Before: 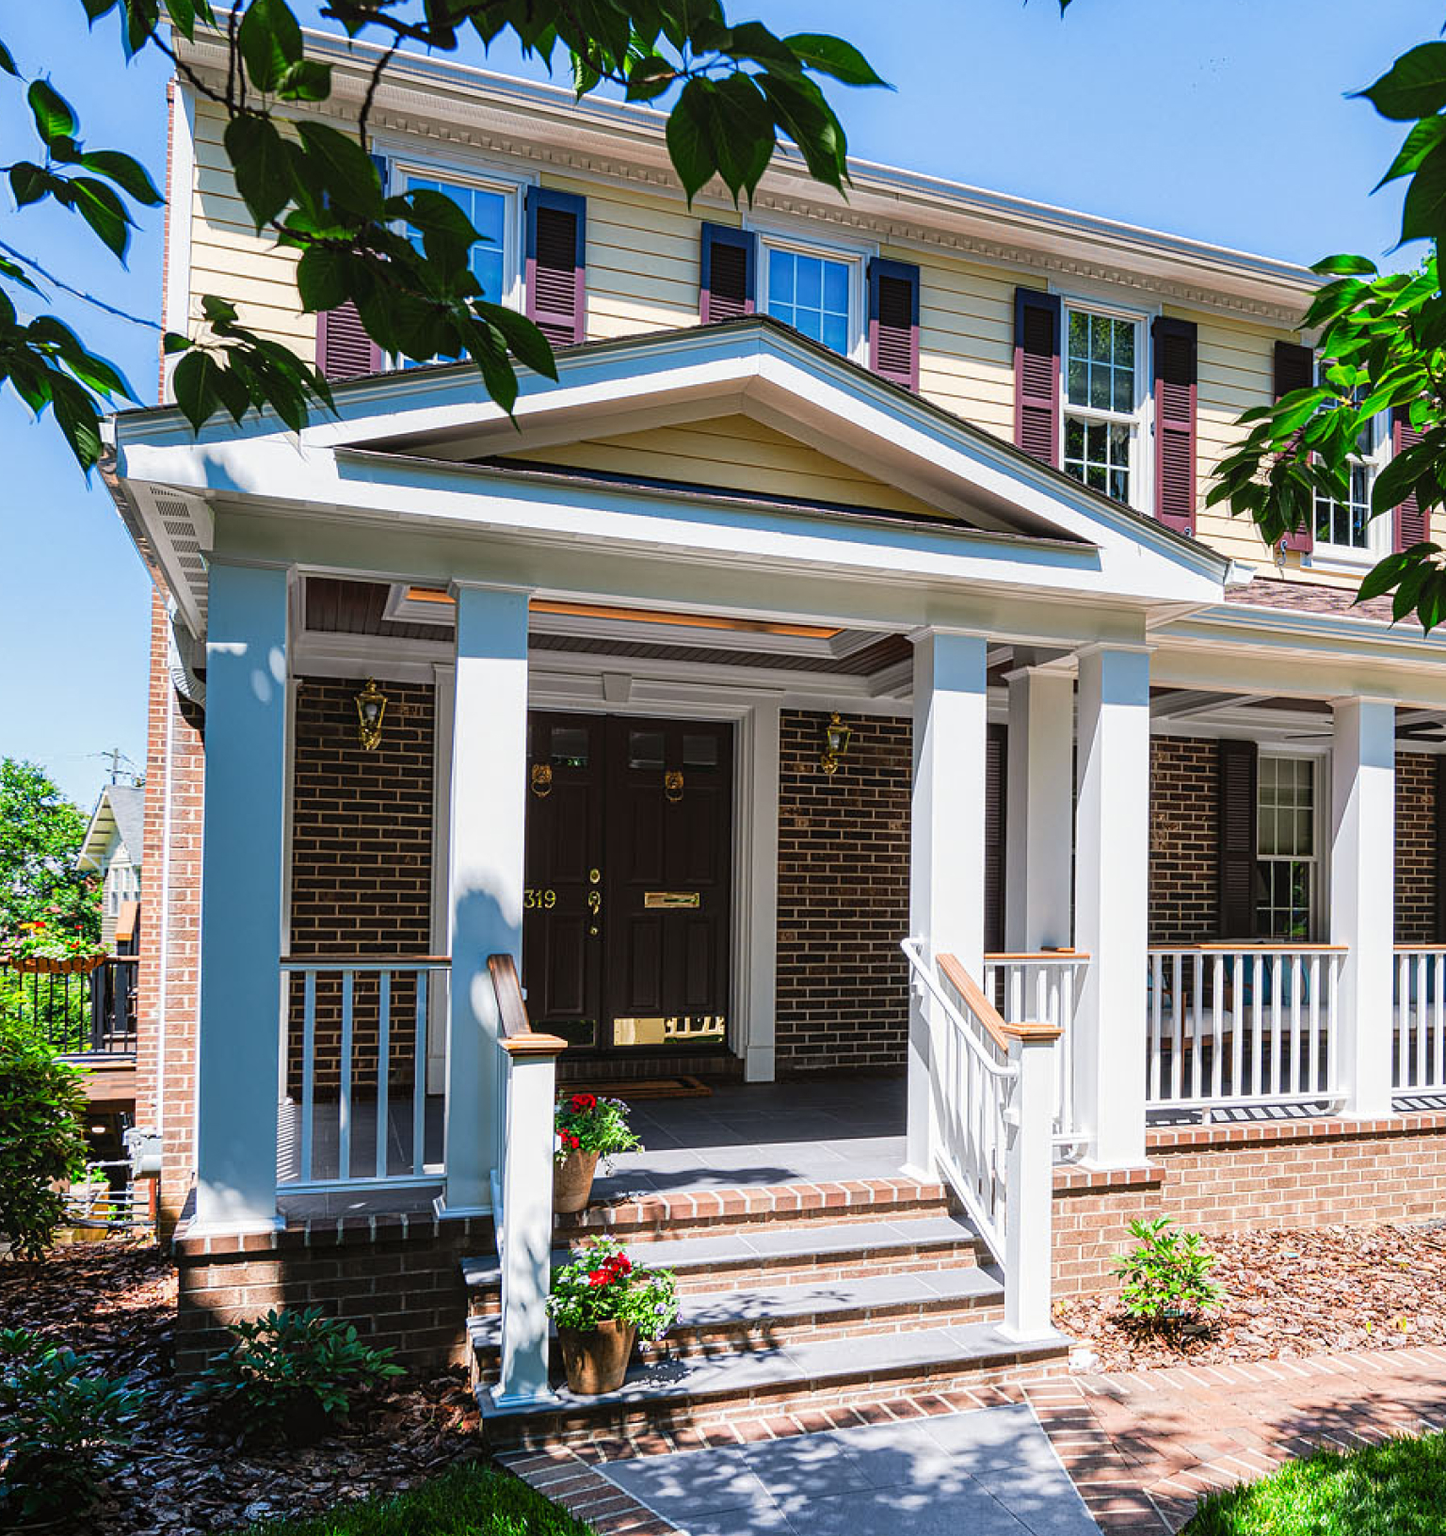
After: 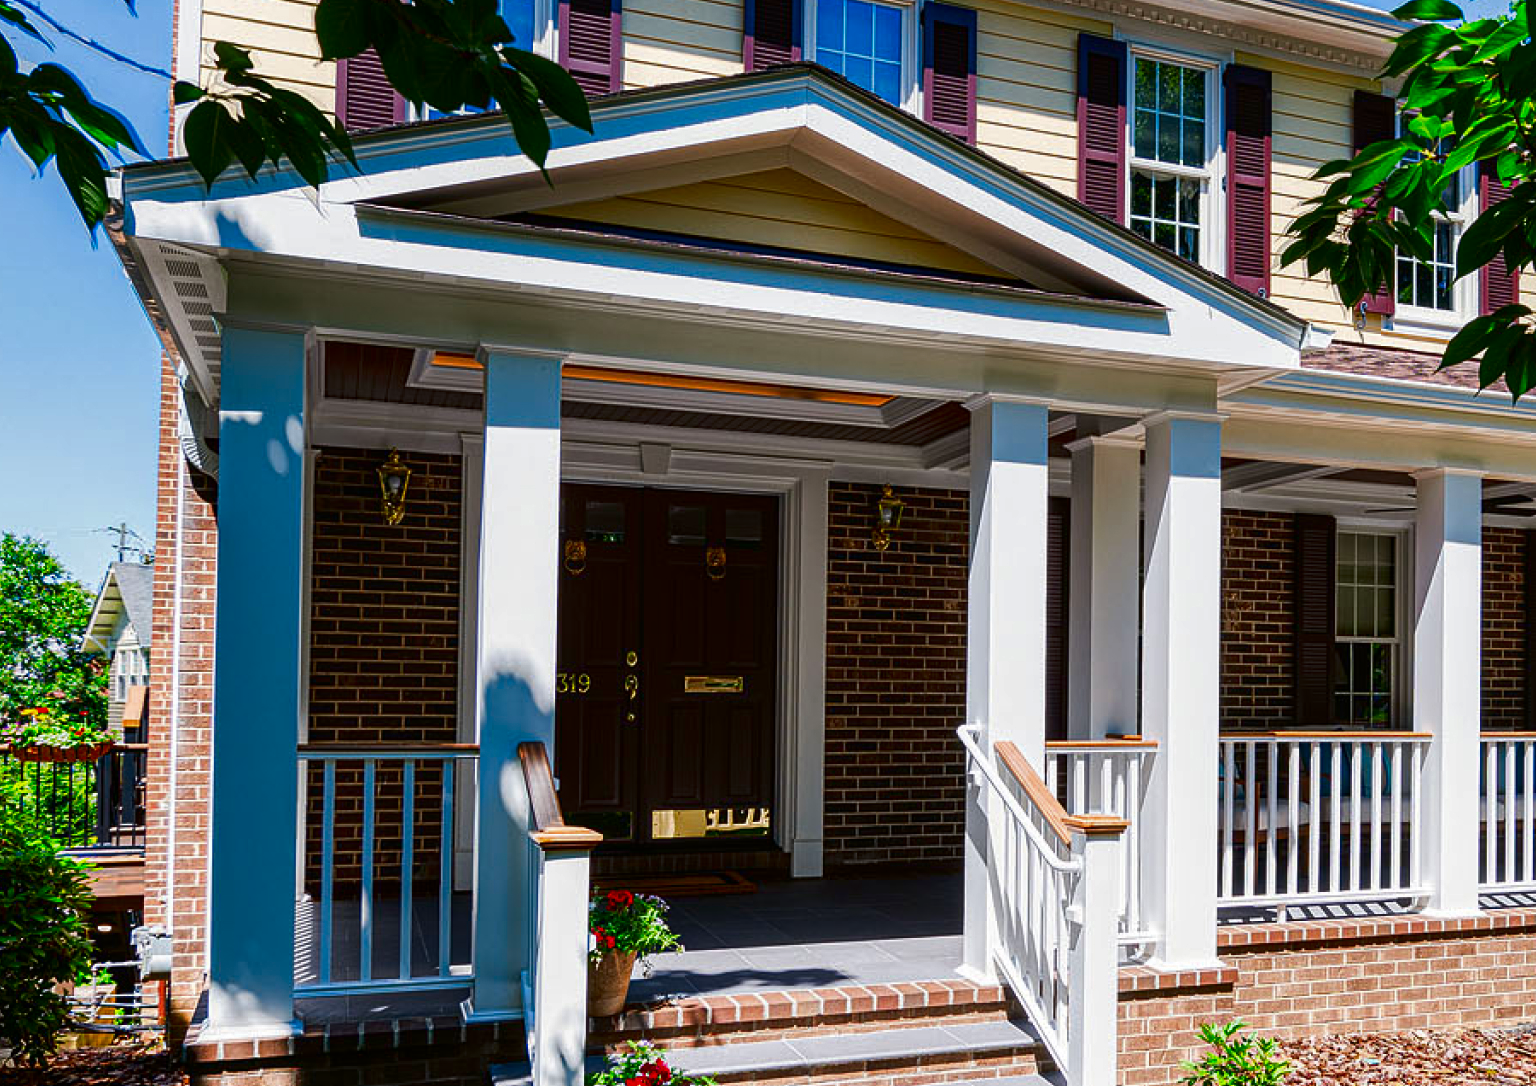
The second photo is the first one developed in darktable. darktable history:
contrast brightness saturation: brightness -0.25, saturation 0.2
crop: top 16.727%, bottom 16.727%
